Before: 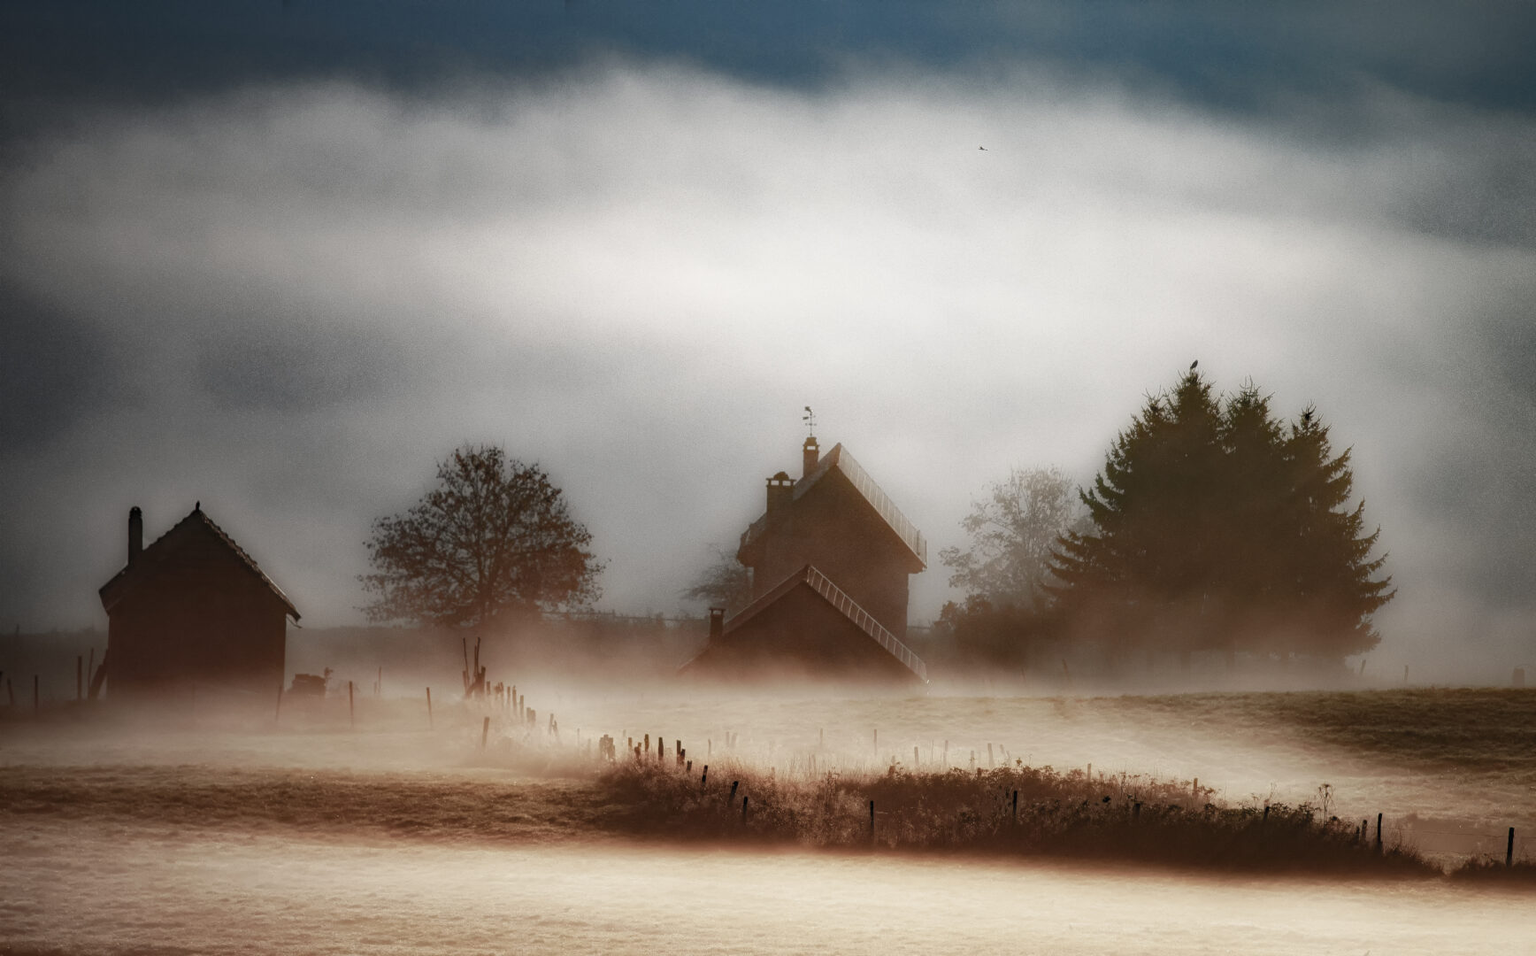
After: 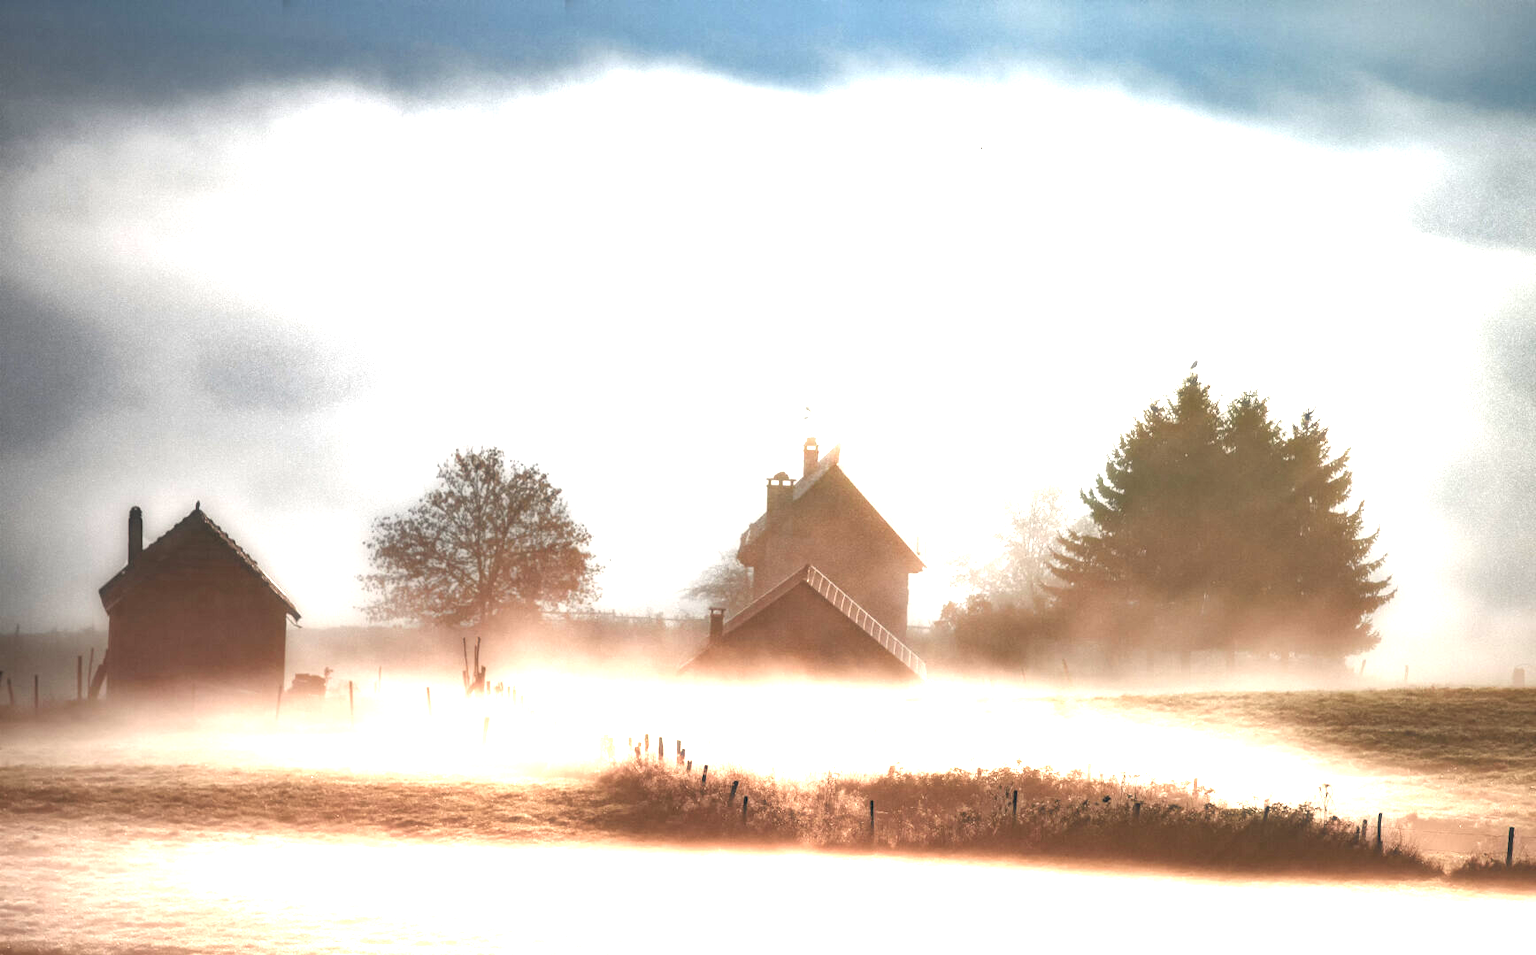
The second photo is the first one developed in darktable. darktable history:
exposure: black level correction 0, exposure 1.975 EV, compensate exposure bias true, compensate highlight preservation false
haze removal: strength -0.1, adaptive false
